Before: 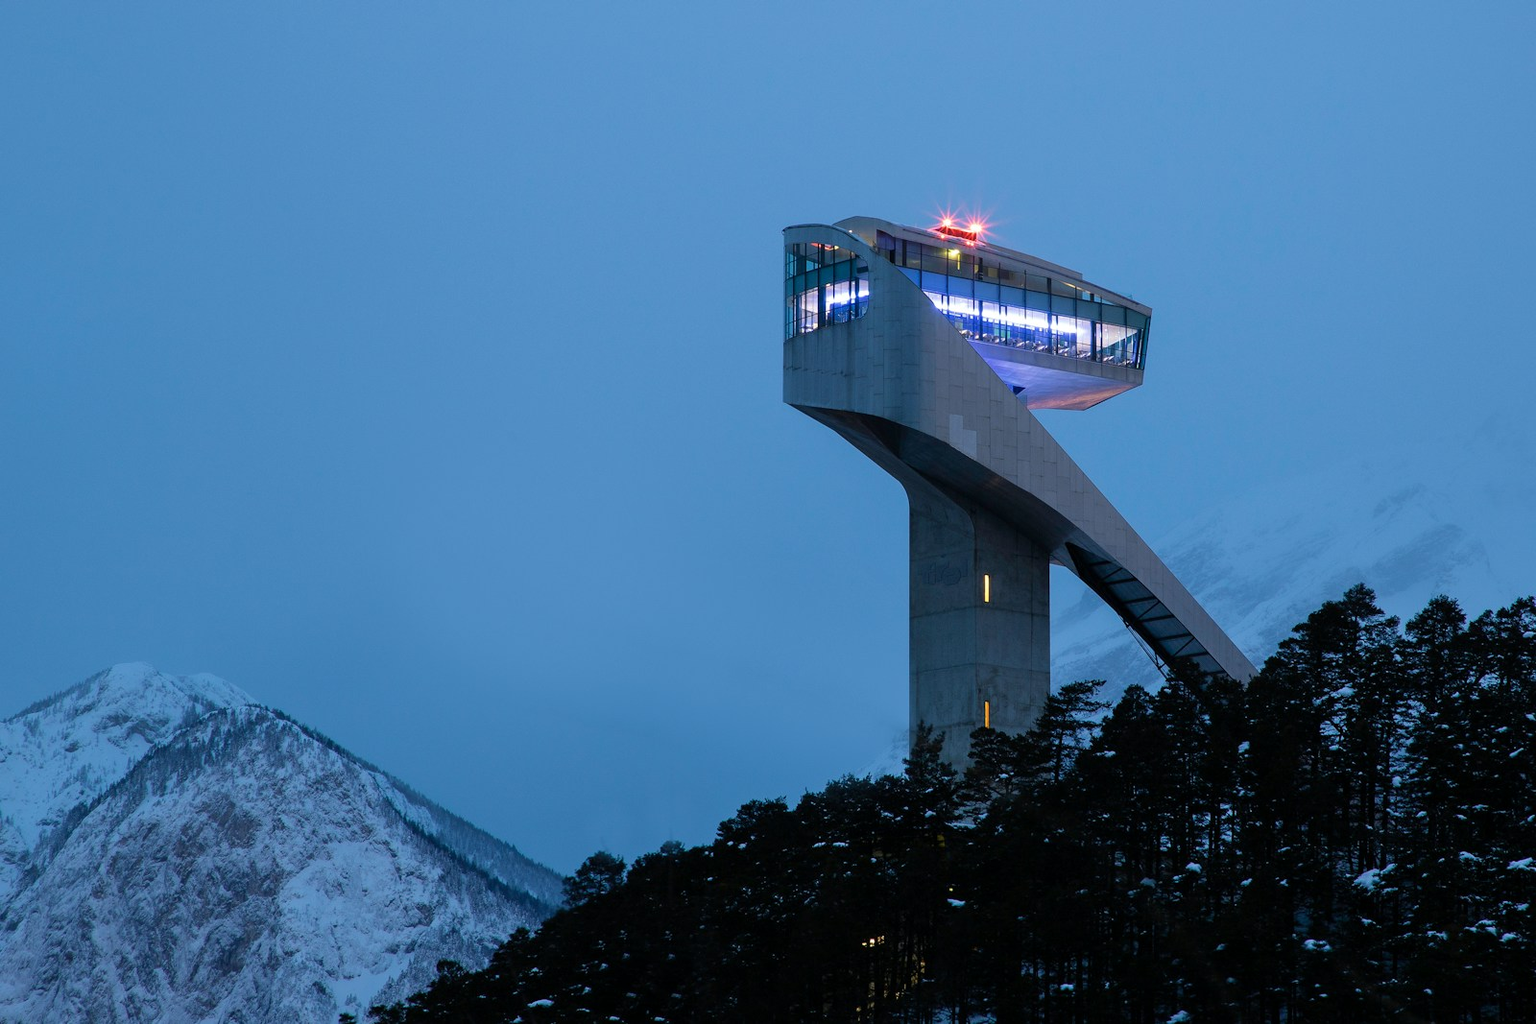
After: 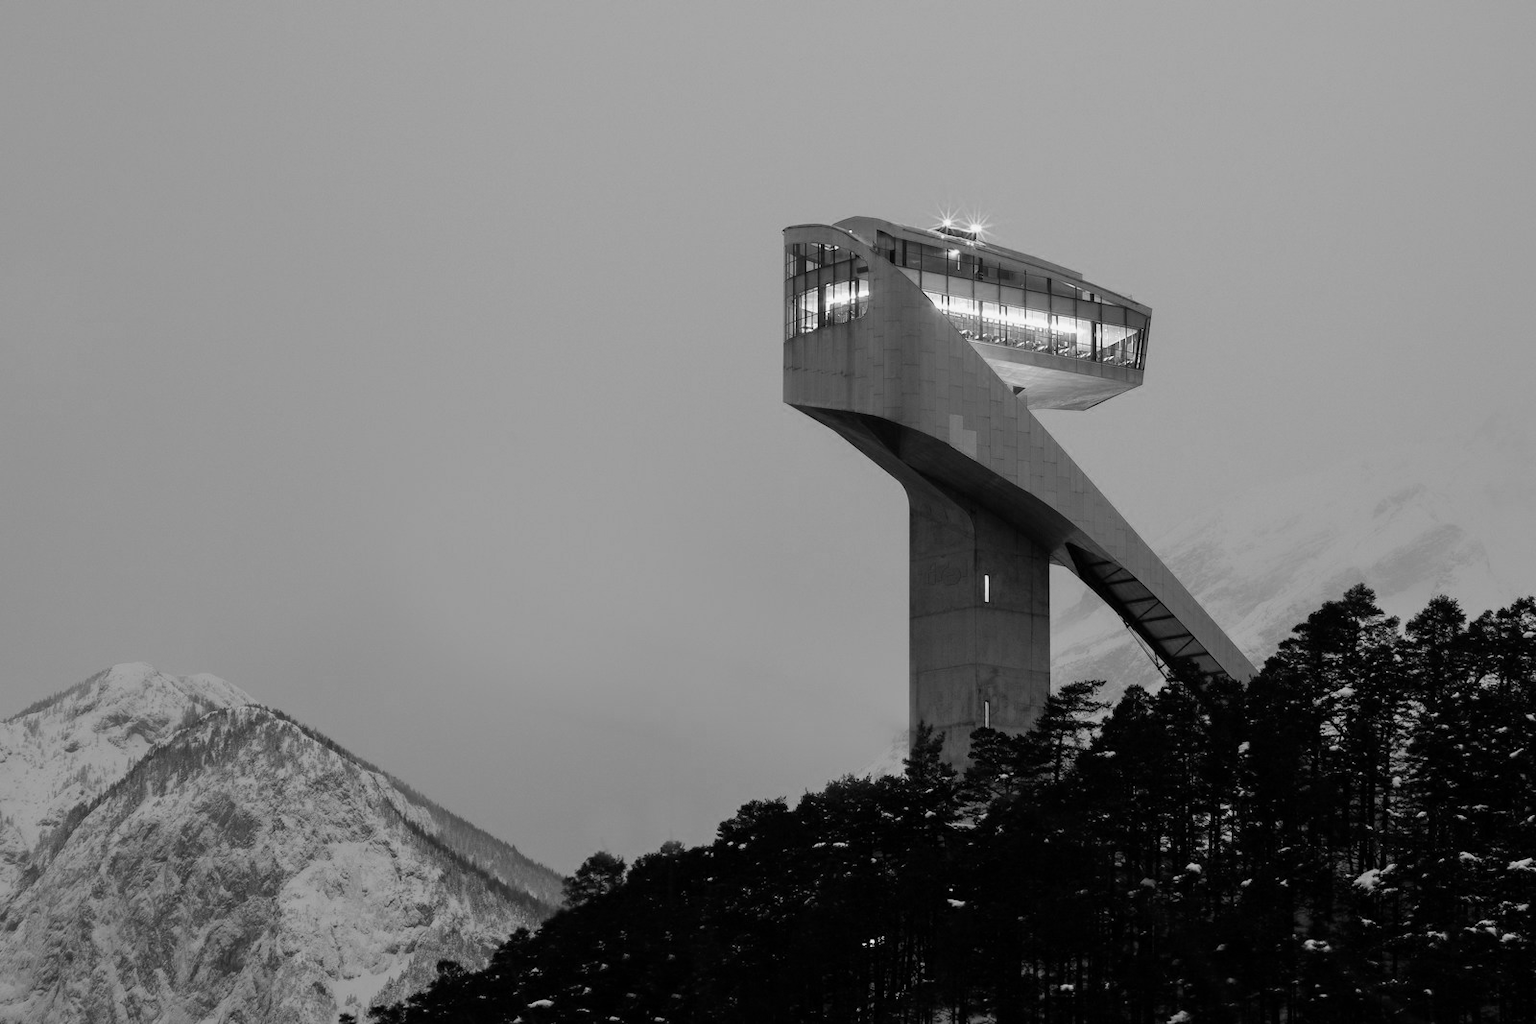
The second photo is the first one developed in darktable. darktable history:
color calibration: output gray [0.246, 0.254, 0.501, 0], gray › normalize channels true, illuminant same as pipeline (D50), adaptation XYZ, x 0.346, y 0.359, gamut compression 0
contrast brightness saturation: contrast 0.08, saturation 0.2
